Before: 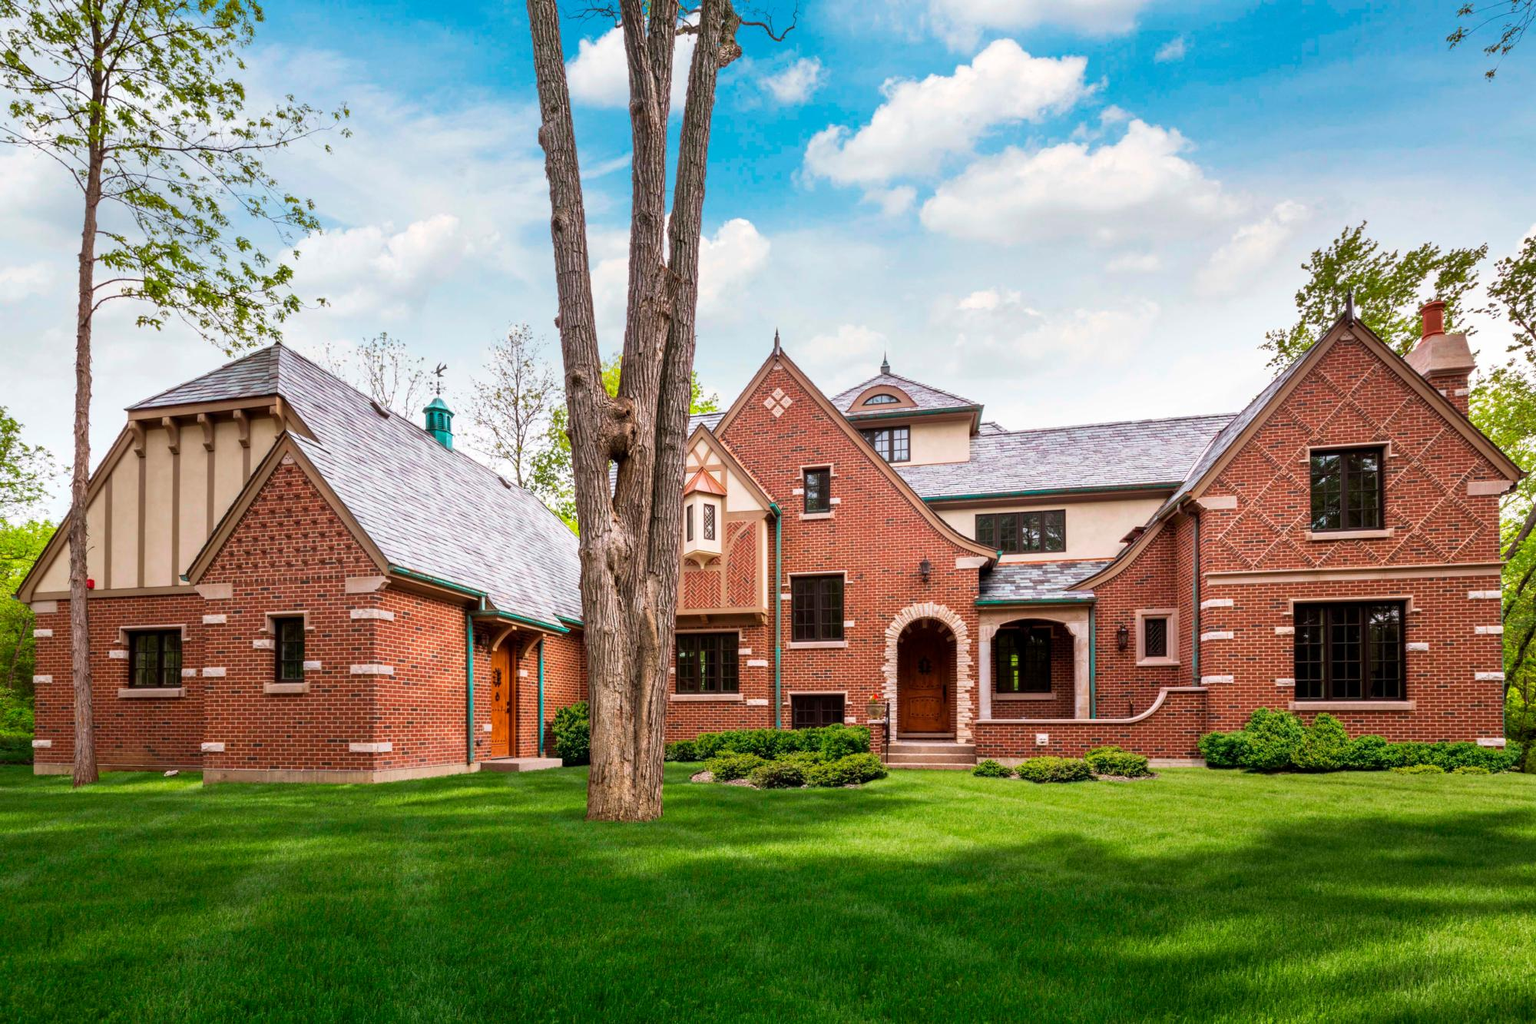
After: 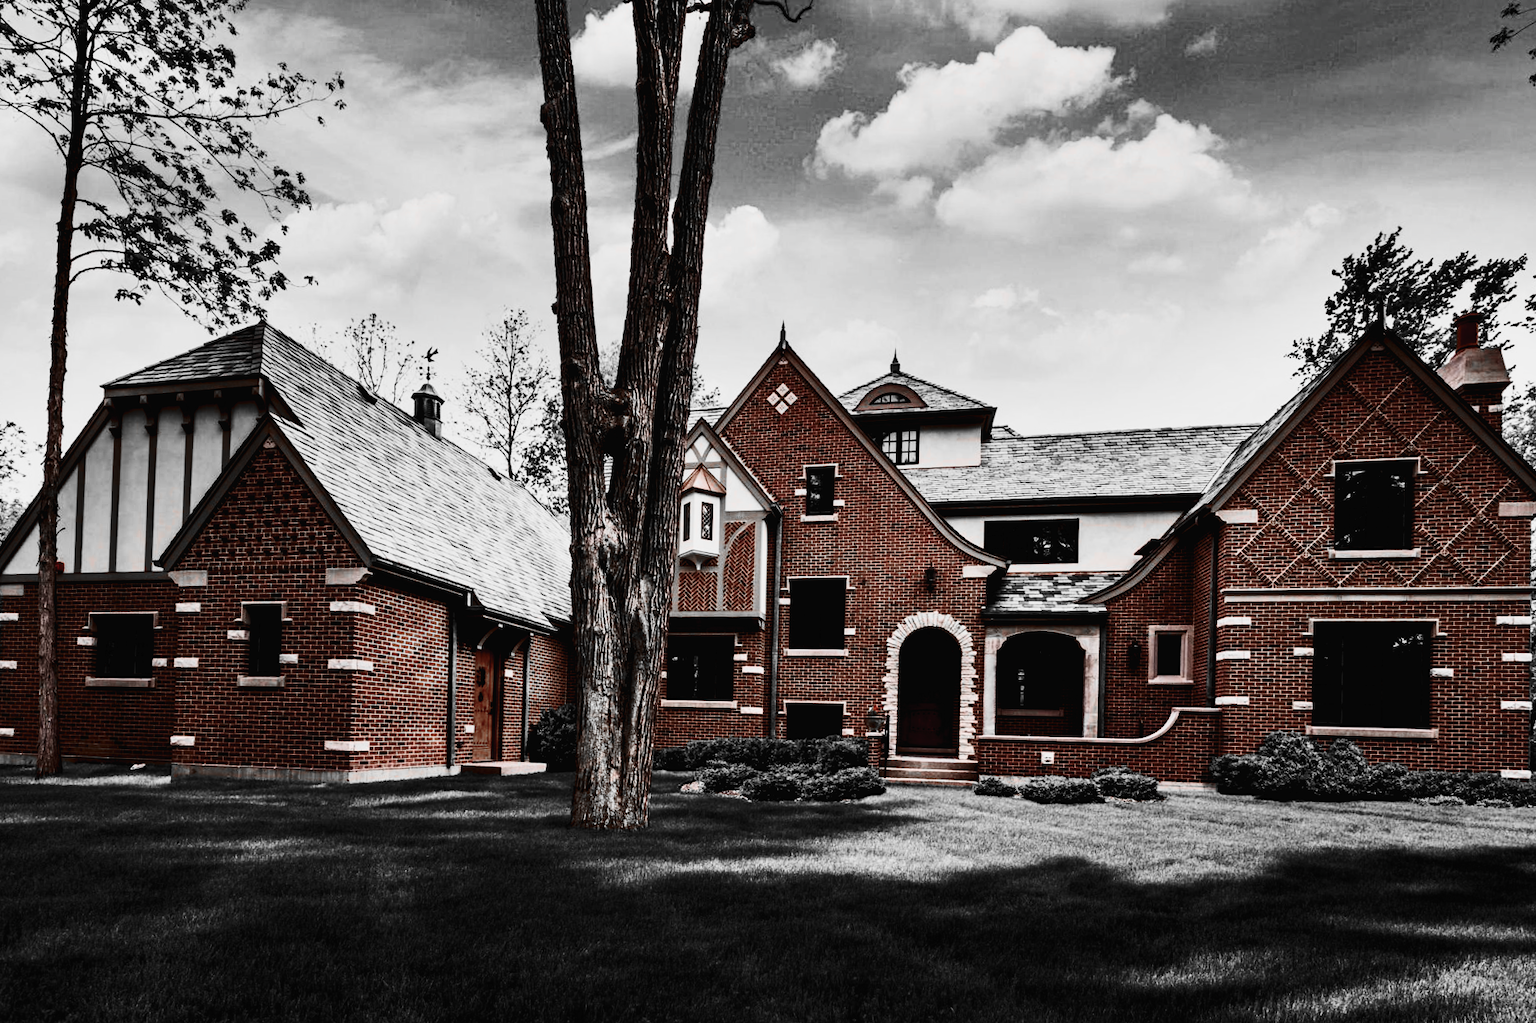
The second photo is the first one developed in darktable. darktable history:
crop and rotate: angle -1.66°
exposure: exposure 0.564 EV, compensate exposure bias true, compensate highlight preservation false
base curve: curves: ch0 [(0, 0.003) (0.001, 0.002) (0.006, 0.004) (0.02, 0.022) (0.048, 0.086) (0.094, 0.234) (0.162, 0.431) (0.258, 0.629) (0.385, 0.8) (0.548, 0.918) (0.751, 0.988) (1, 1)], preserve colors none
color zones: curves: ch1 [(0, 0.006) (0.094, 0.285) (0.171, 0.001) (0.429, 0.001) (0.571, 0.003) (0.714, 0.004) (0.857, 0.004) (1, 0.006)]
contrast equalizer: y [[0.6 ×6], [0.55 ×6], [0 ×6], [0 ×6], [0 ×6]]
contrast brightness saturation: contrast 0.379, brightness 0.103
